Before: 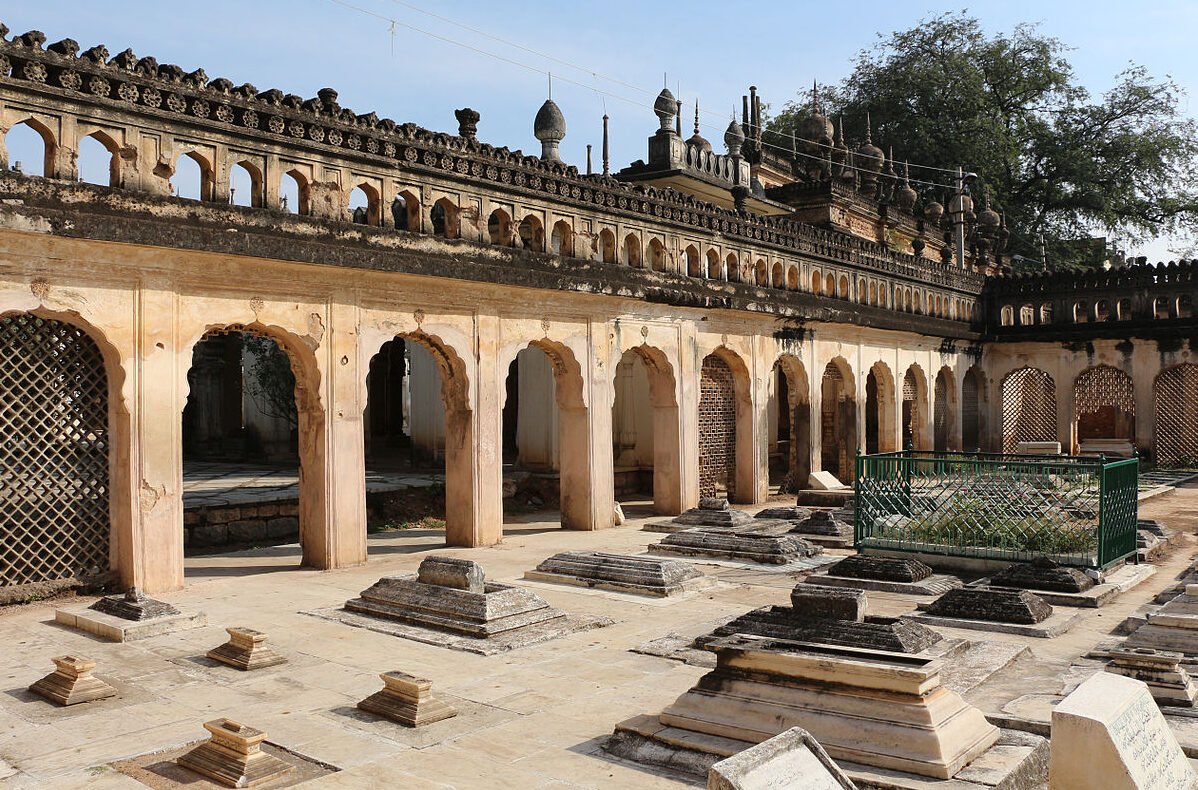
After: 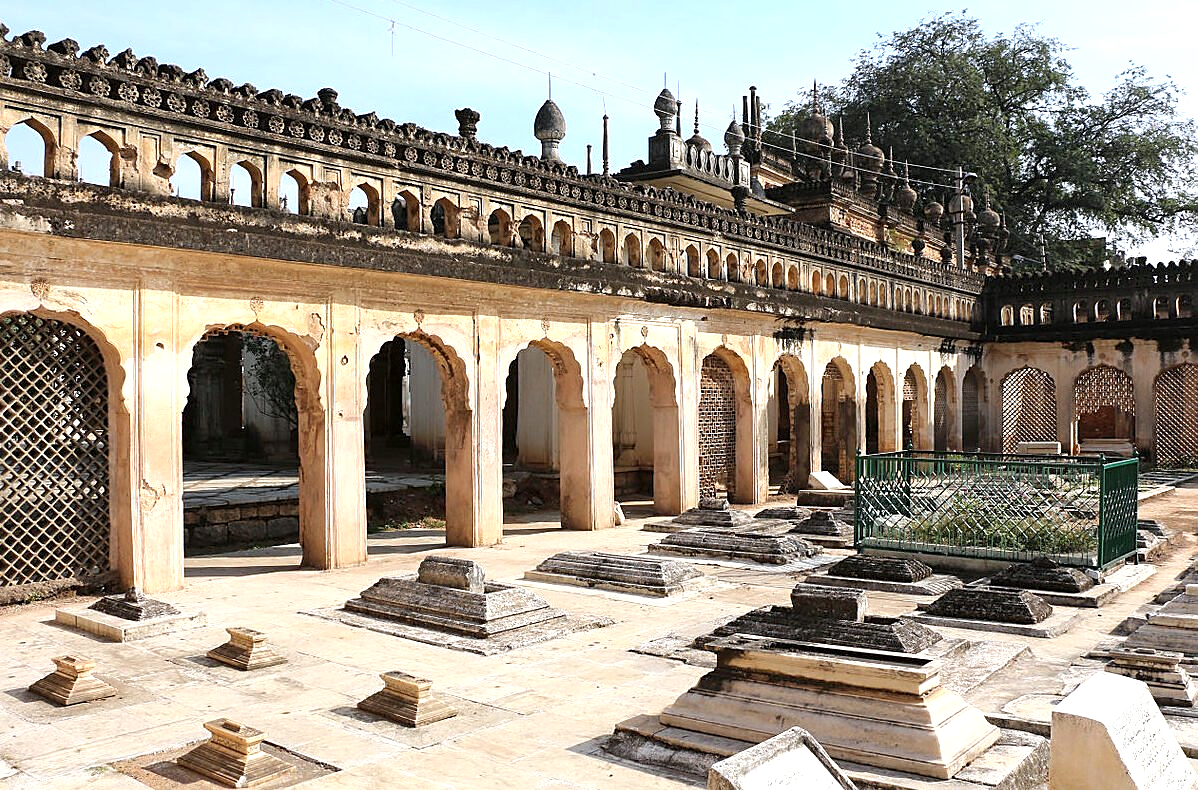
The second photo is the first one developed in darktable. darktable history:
sharpen: radius 1.864, amount 0.398, threshold 1.271
levels: levels [0, 0.476, 0.951]
white balance: red 0.983, blue 1.036
exposure: black level correction 0.001, exposure 0.5 EV, compensate exposure bias true, compensate highlight preservation false
